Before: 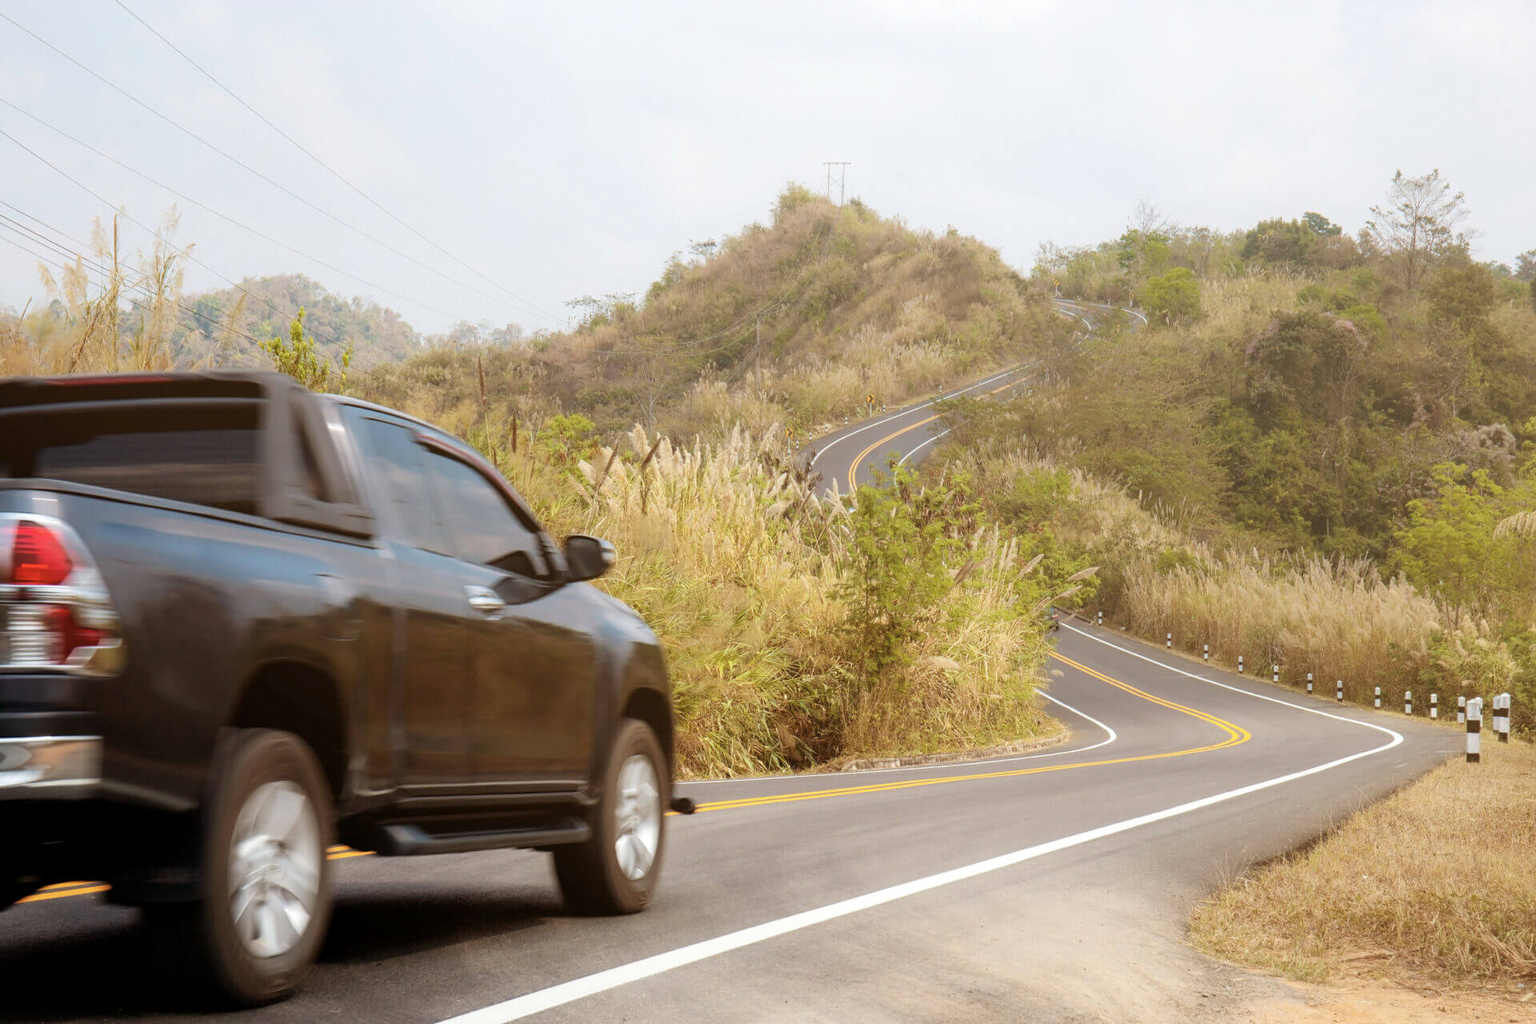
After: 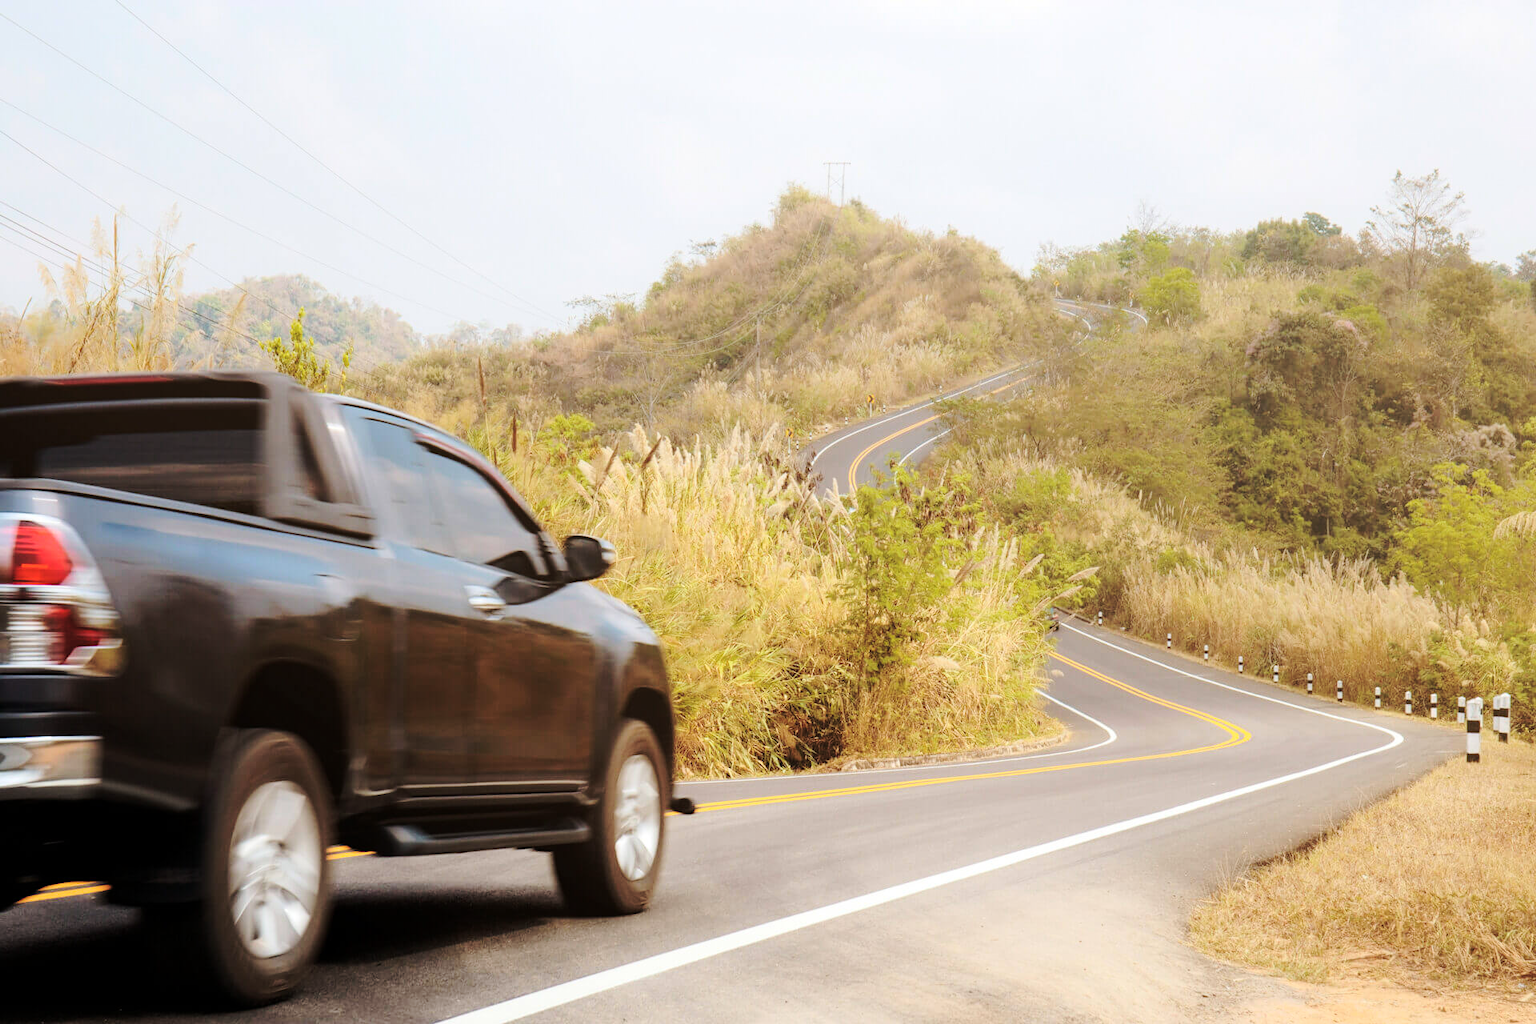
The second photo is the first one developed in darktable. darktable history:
base curve: curves: ch0 [(0, 0) (0.073, 0.04) (0.157, 0.139) (0.492, 0.492) (0.758, 0.758) (1, 1)], preserve colors none
tone curve: curves: ch0 [(0, 0) (0.003, 0.004) (0.011, 0.015) (0.025, 0.033) (0.044, 0.058) (0.069, 0.091) (0.1, 0.131) (0.136, 0.179) (0.177, 0.233) (0.224, 0.296) (0.277, 0.364) (0.335, 0.434) (0.399, 0.511) (0.468, 0.584) (0.543, 0.656) (0.623, 0.729) (0.709, 0.799) (0.801, 0.874) (0.898, 0.936) (1, 1)], color space Lab, independent channels, preserve colors none
